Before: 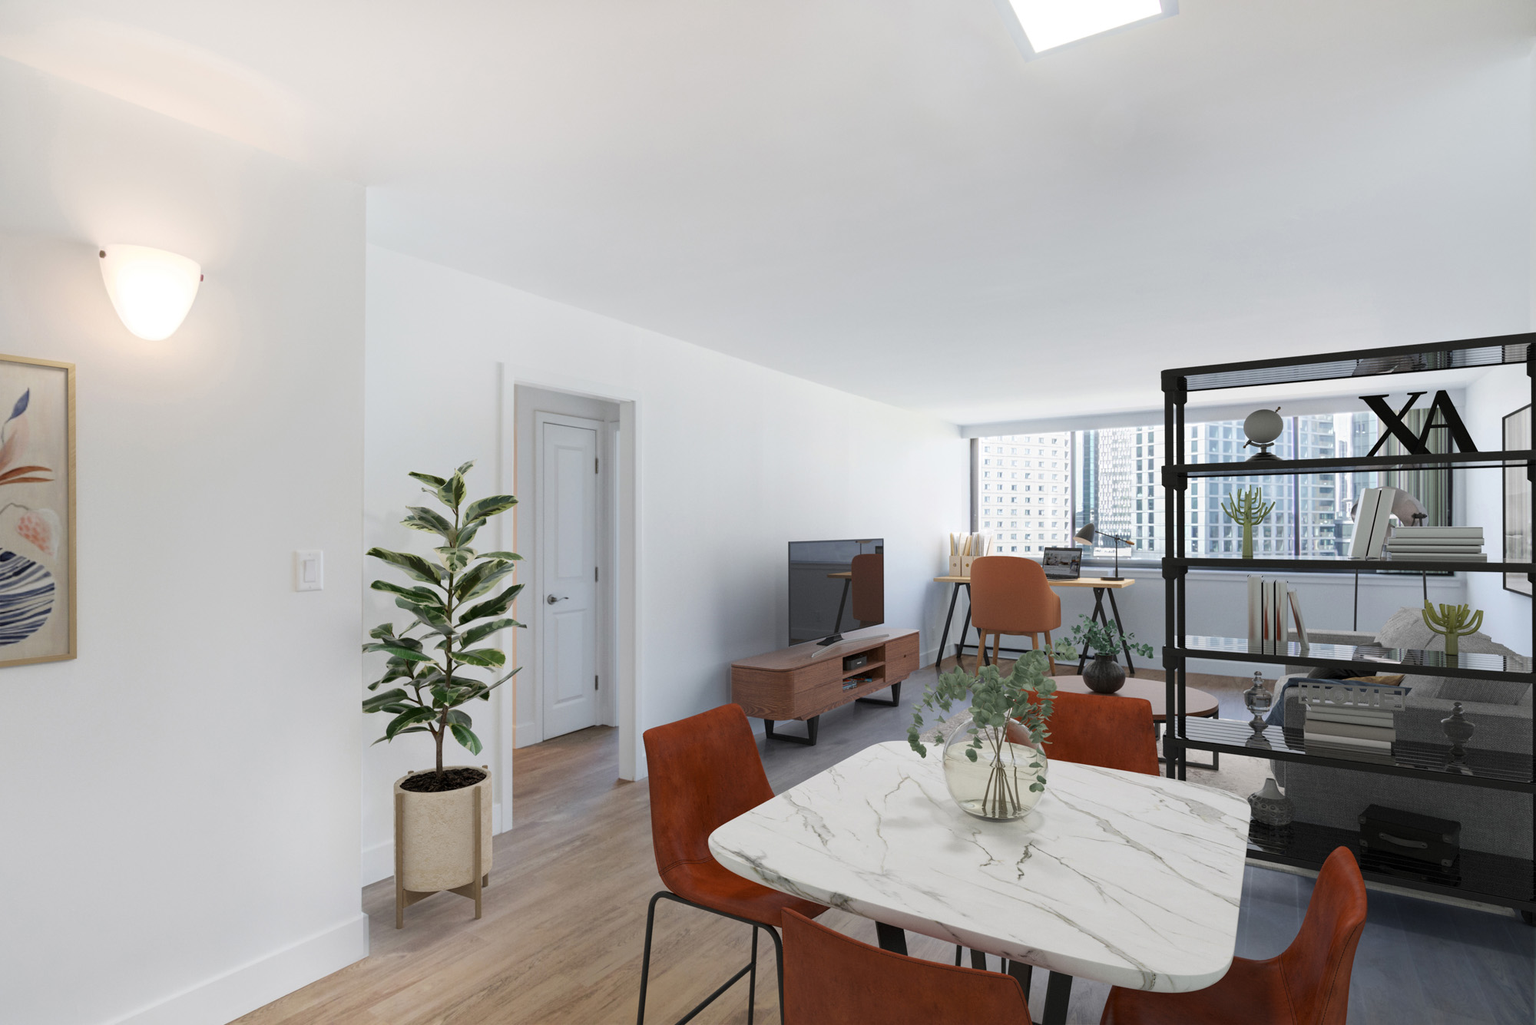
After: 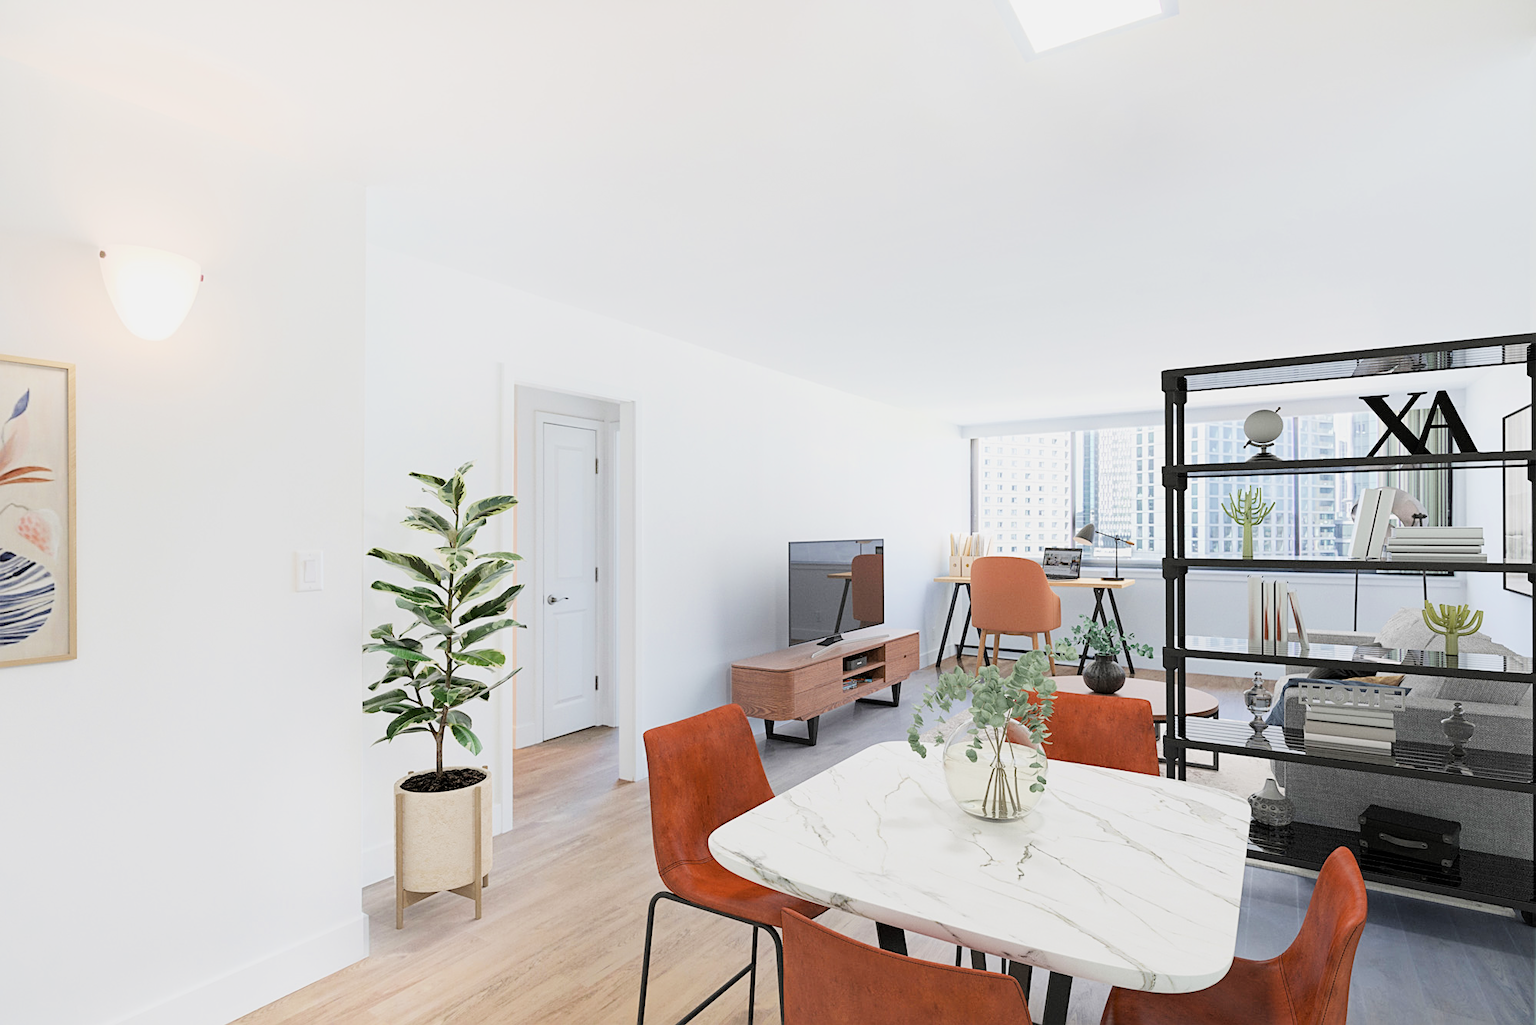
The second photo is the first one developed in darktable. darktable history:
exposure: black level correction 0, exposure 1.45 EV, compensate exposure bias true, compensate highlight preservation false
filmic rgb: black relative exposure -7.15 EV, white relative exposure 5.36 EV, hardness 3.02
sharpen: on, module defaults
